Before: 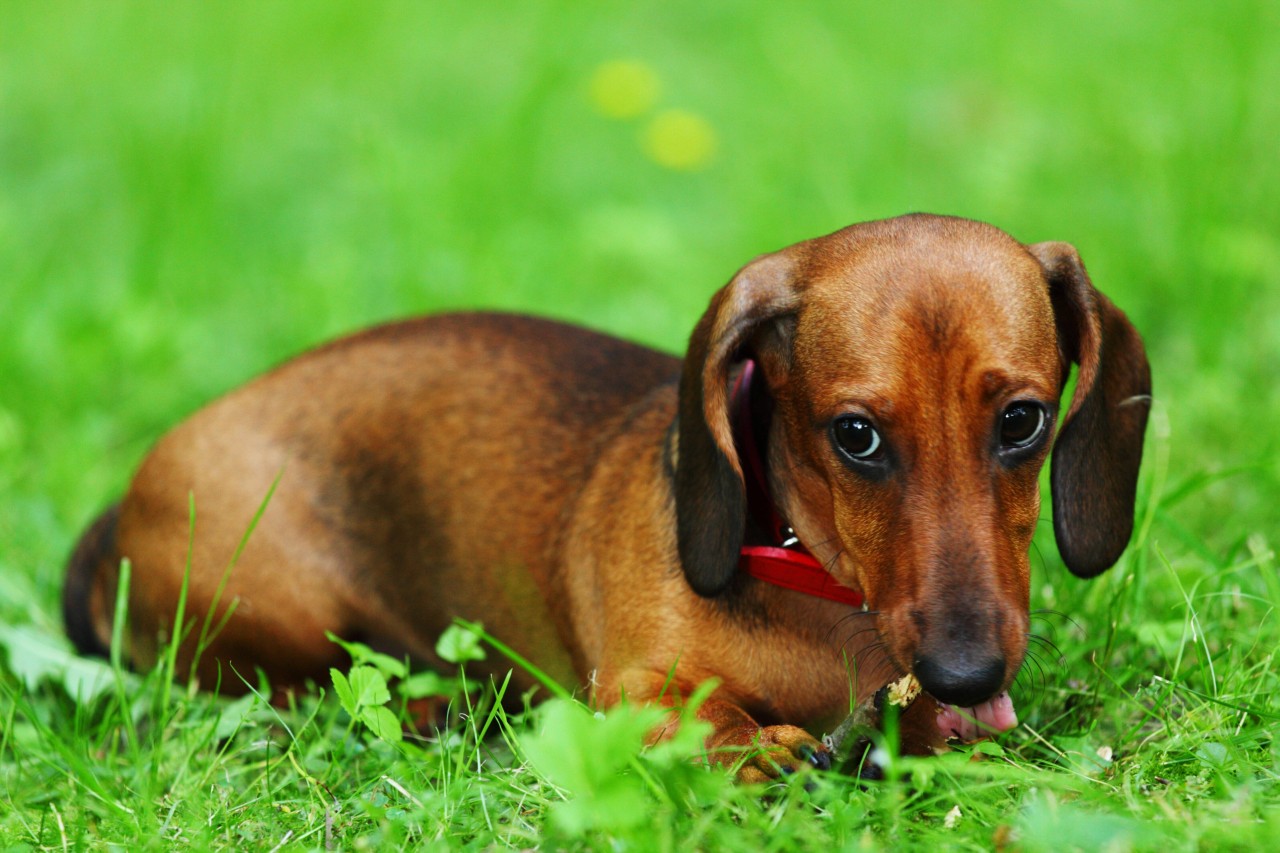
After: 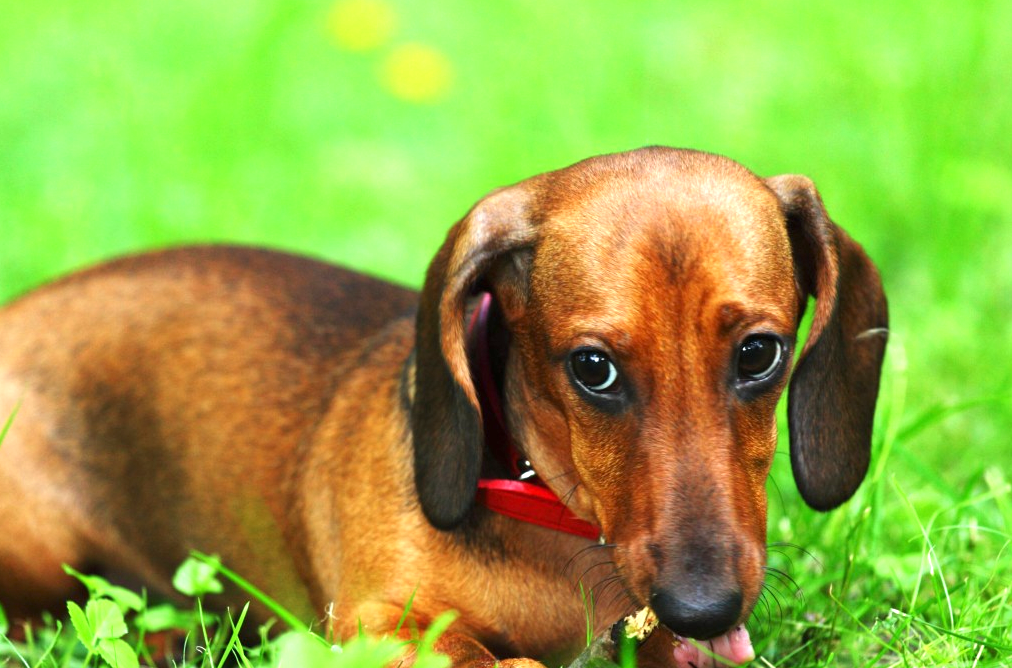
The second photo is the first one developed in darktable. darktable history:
exposure: black level correction 0, exposure 0.895 EV, compensate exposure bias true, compensate highlight preservation false
crop and rotate: left 20.595%, top 7.976%, right 0.337%, bottom 13.631%
